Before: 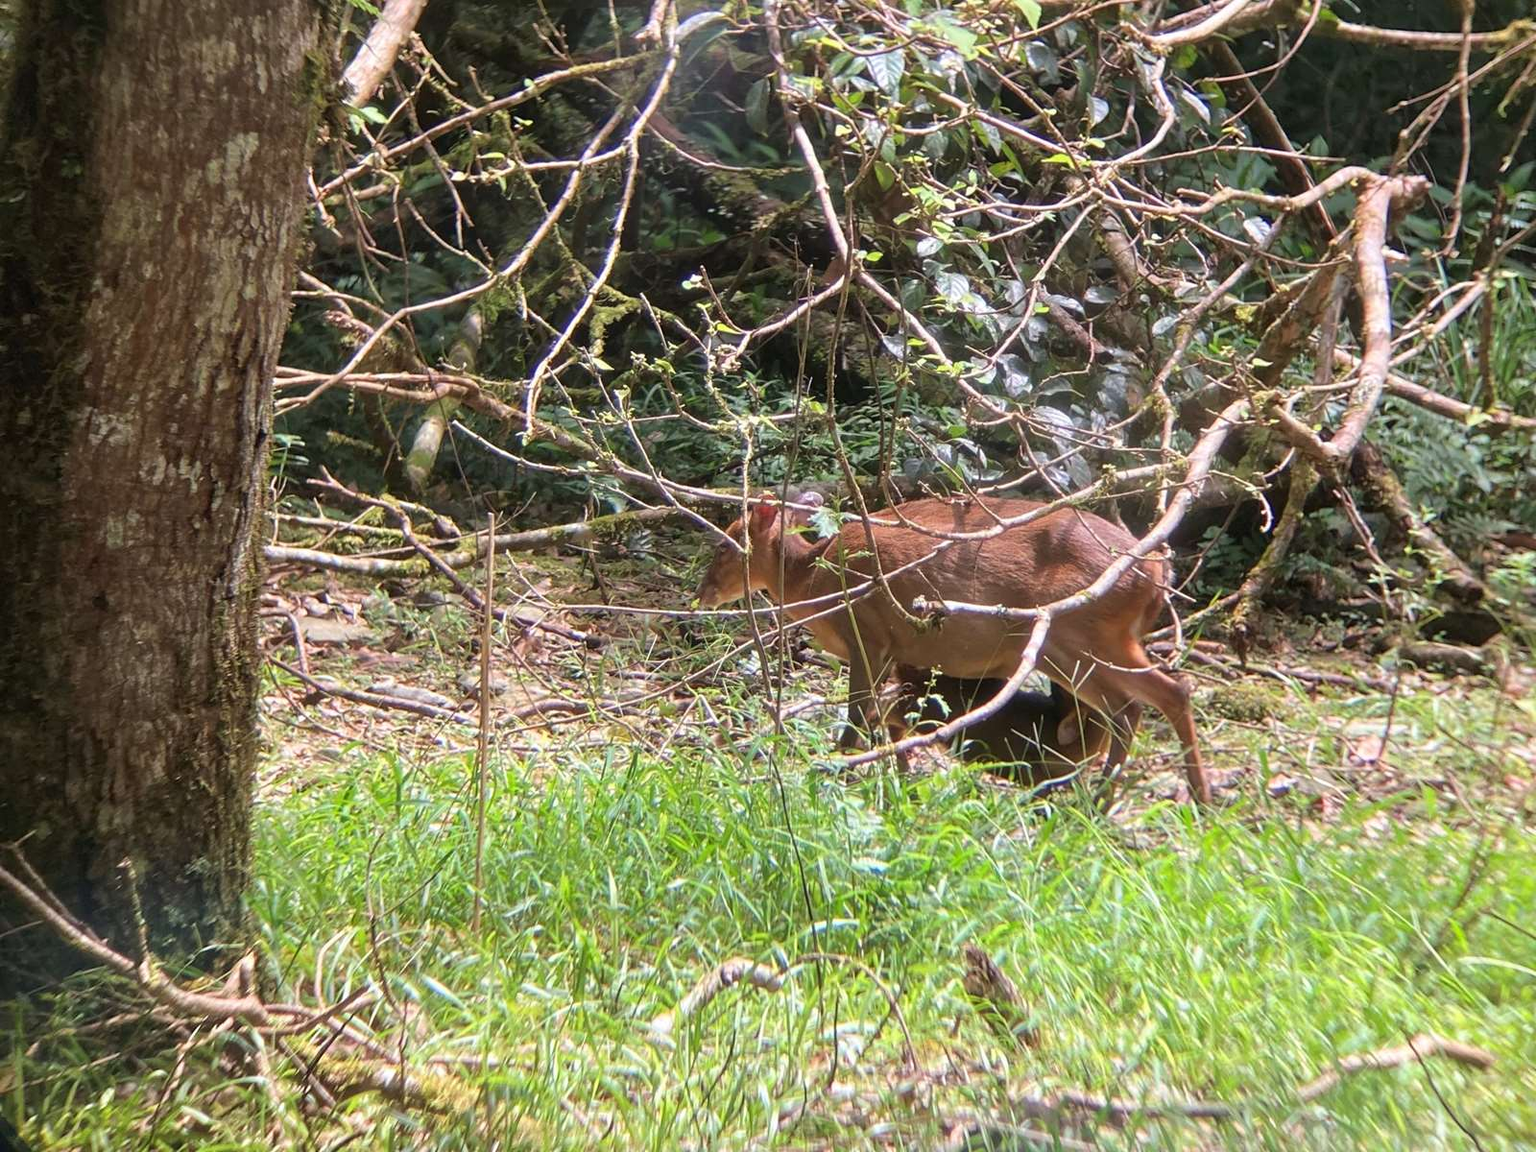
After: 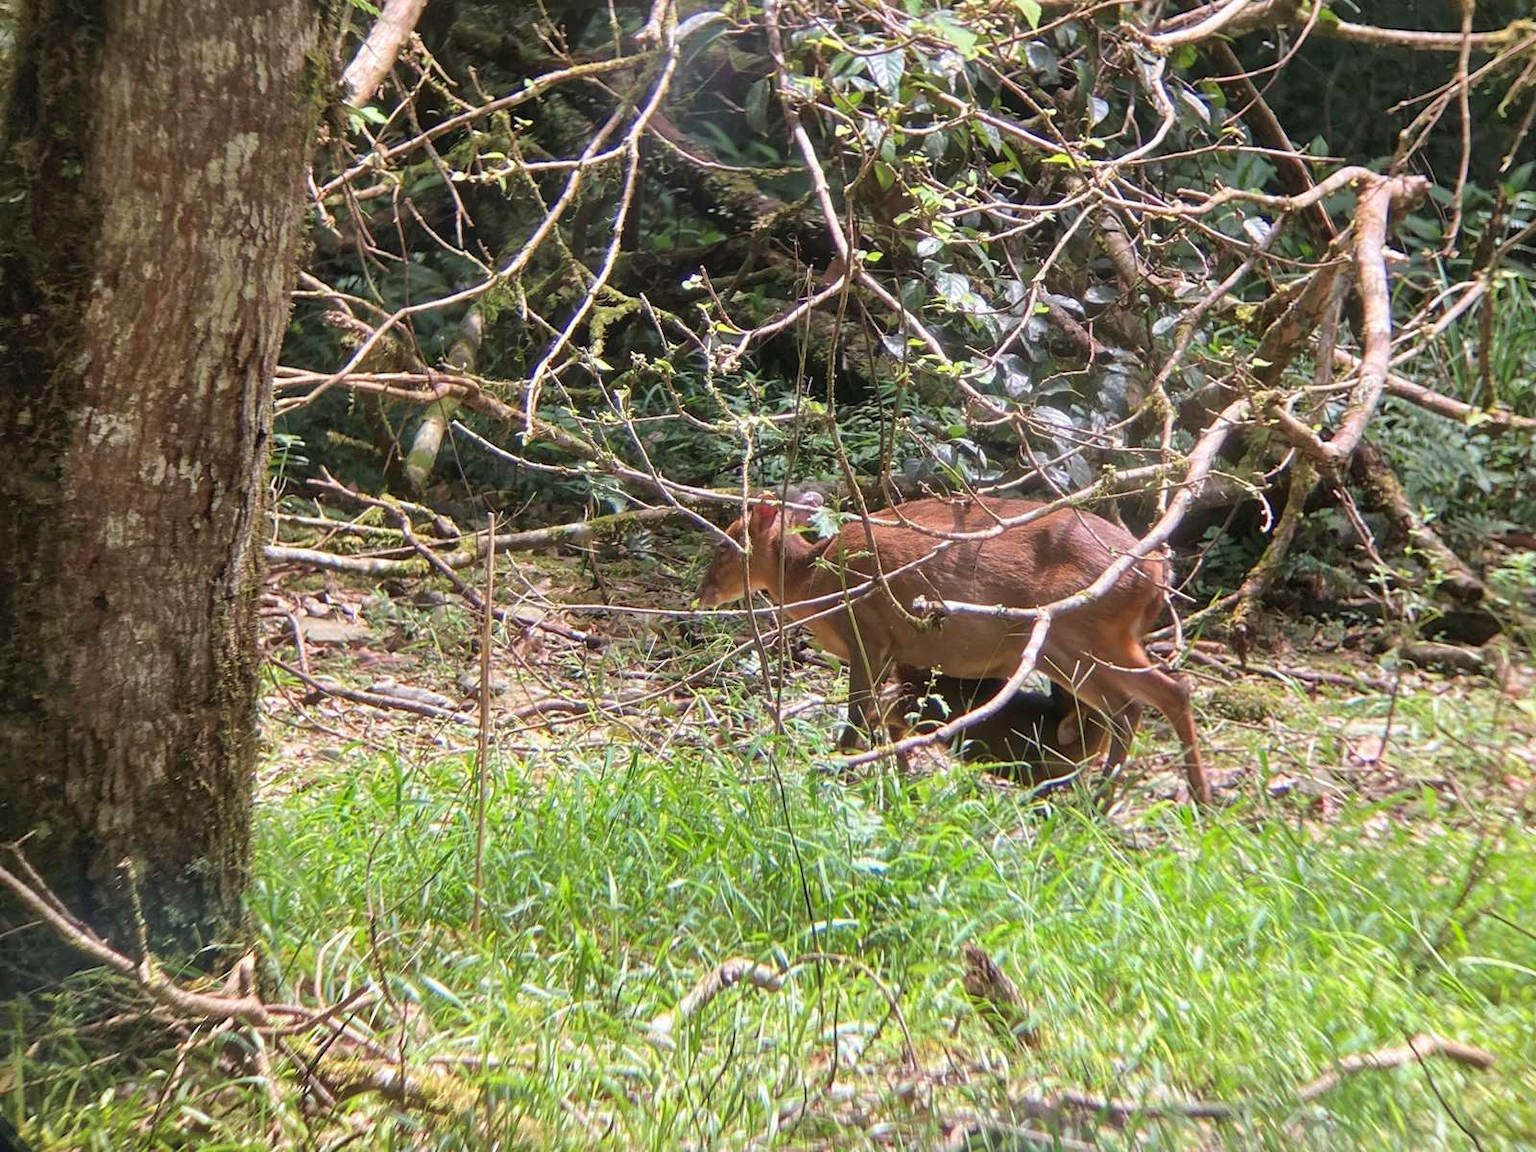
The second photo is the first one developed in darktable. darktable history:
shadows and highlights: shadows 51.75, highlights -28.51, soften with gaussian
